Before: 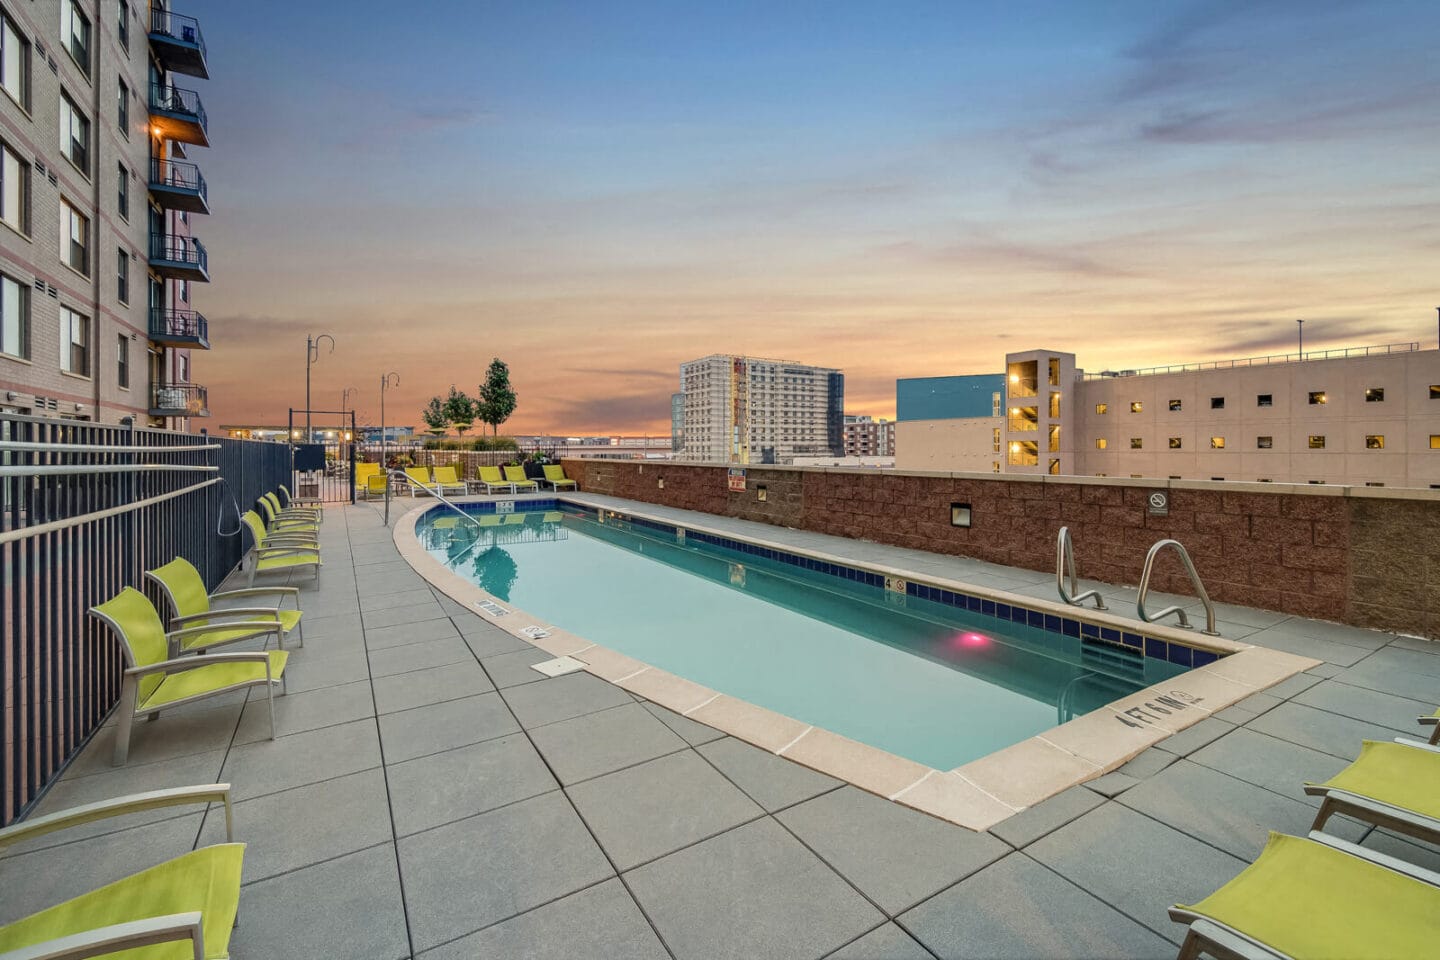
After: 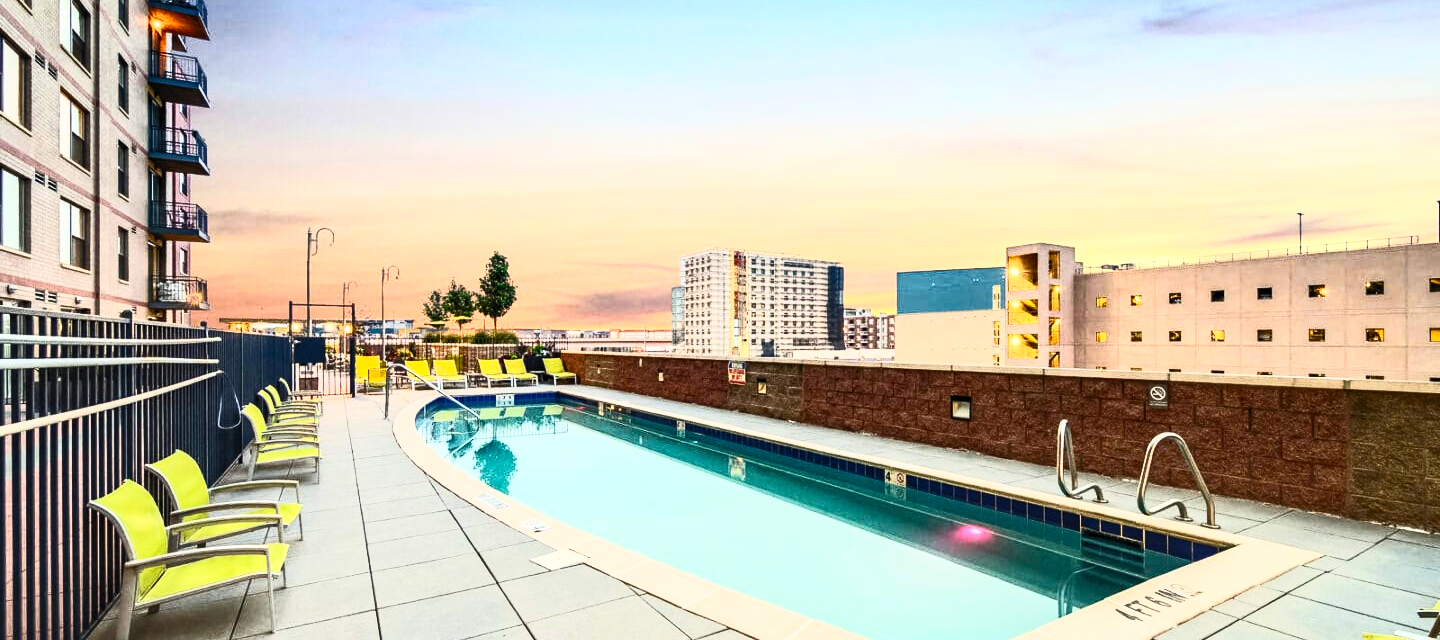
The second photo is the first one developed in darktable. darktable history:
contrast brightness saturation: contrast 0.83, brightness 0.59, saturation 0.59
filmic rgb: black relative exposure -16 EV, white relative exposure 6.12 EV, hardness 5.22
crop: top 11.166%, bottom 22.168%
local contrast: highlights 100%, shadows 100%, detail 120%, midtone range 0.2
